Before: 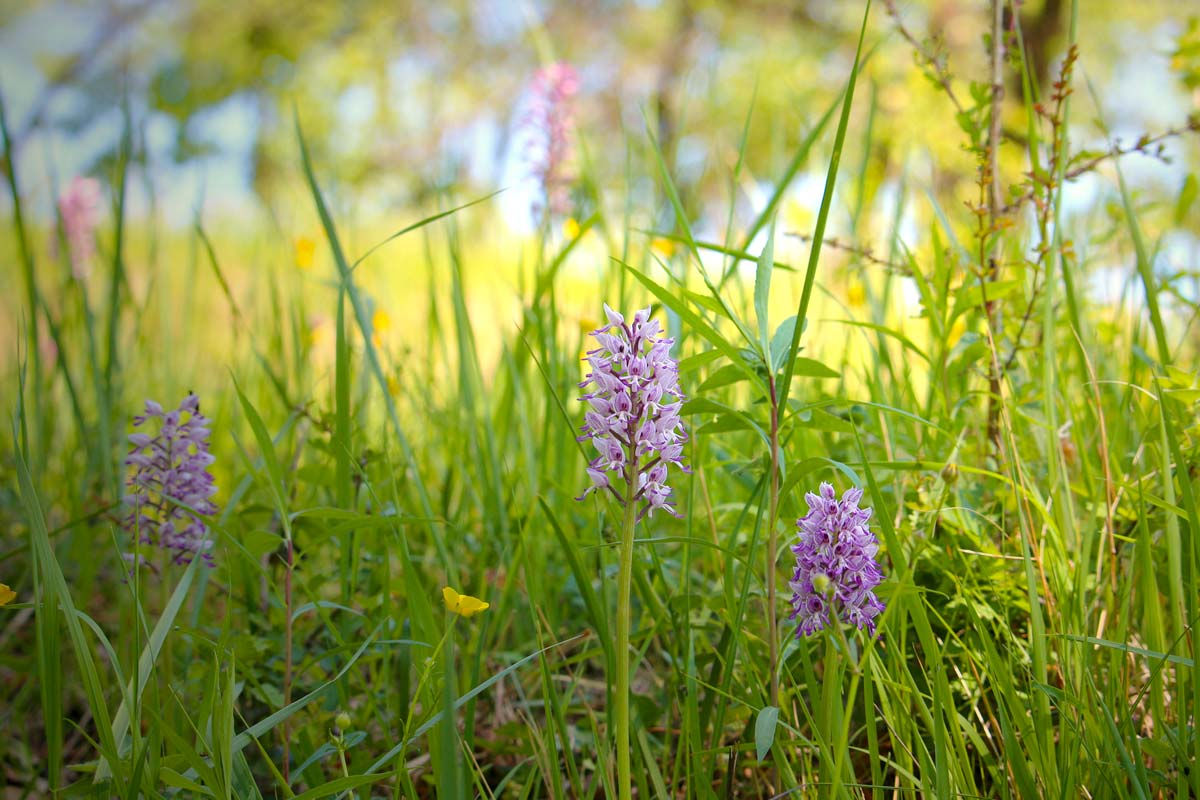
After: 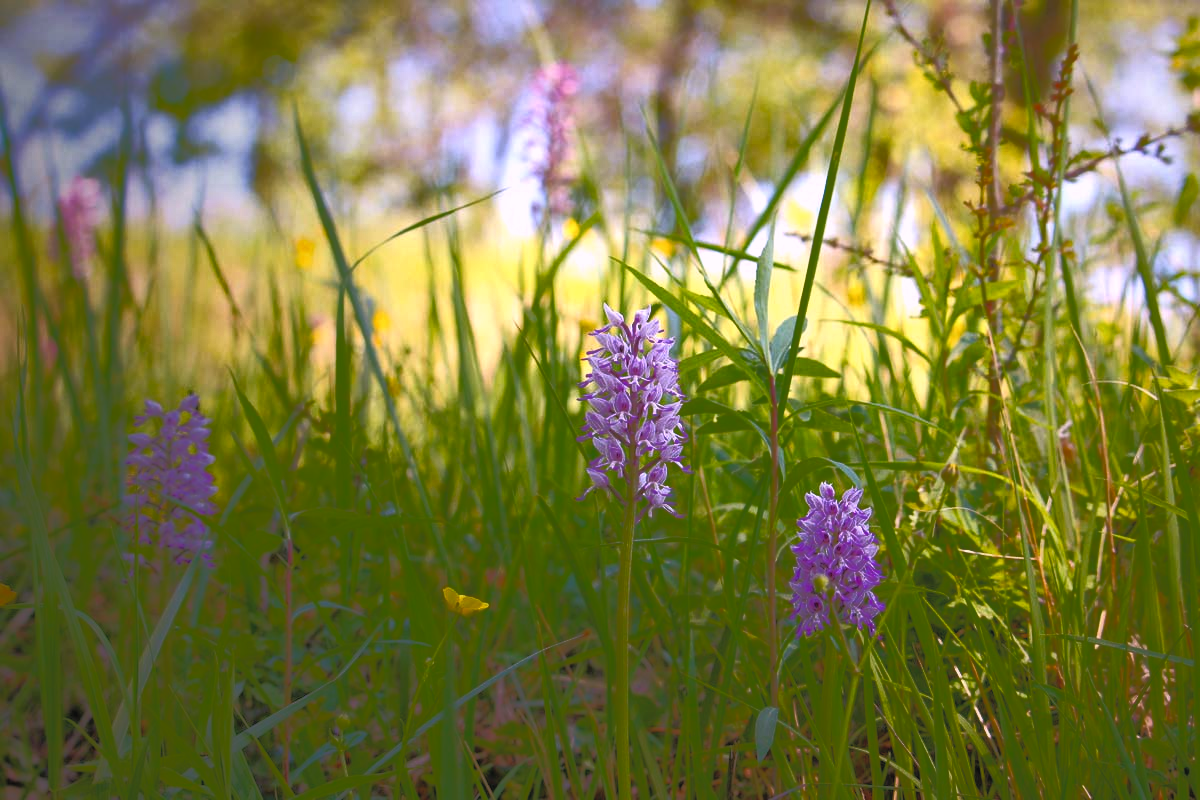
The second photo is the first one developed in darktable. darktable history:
exposure: black level correction 0, compensate exposure bias true, compensate highlight preservation false
color calibration: output R [1.063, -0.012, -0.003, 0], output B [-0.079, 0.047, 1, 0], illuminant custom, x 0.373, y 0.388, temperature 4240.12 K
tone curve: curves: ch0 [(0, 0) (0.003, 0.032) (0.53, 0.368) (0.901, 0.866) (1, 1)], color space Lab, independent channels, preserve colors none
